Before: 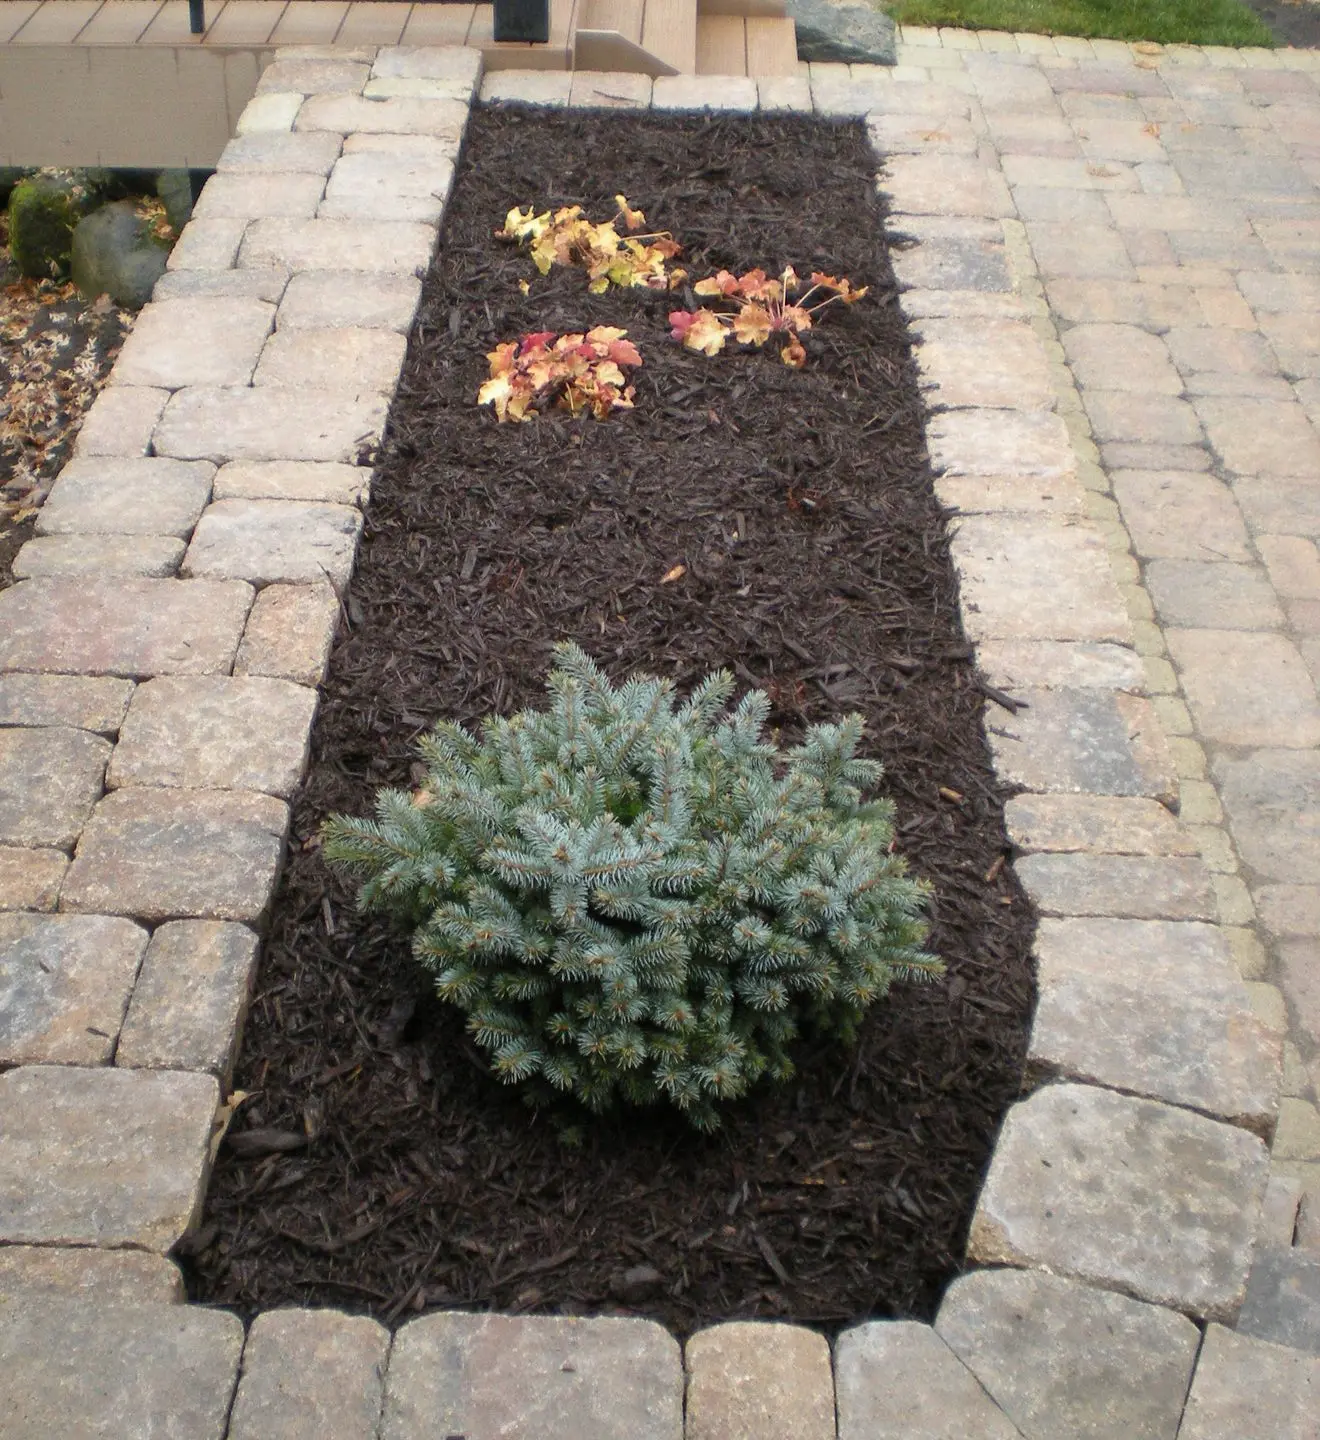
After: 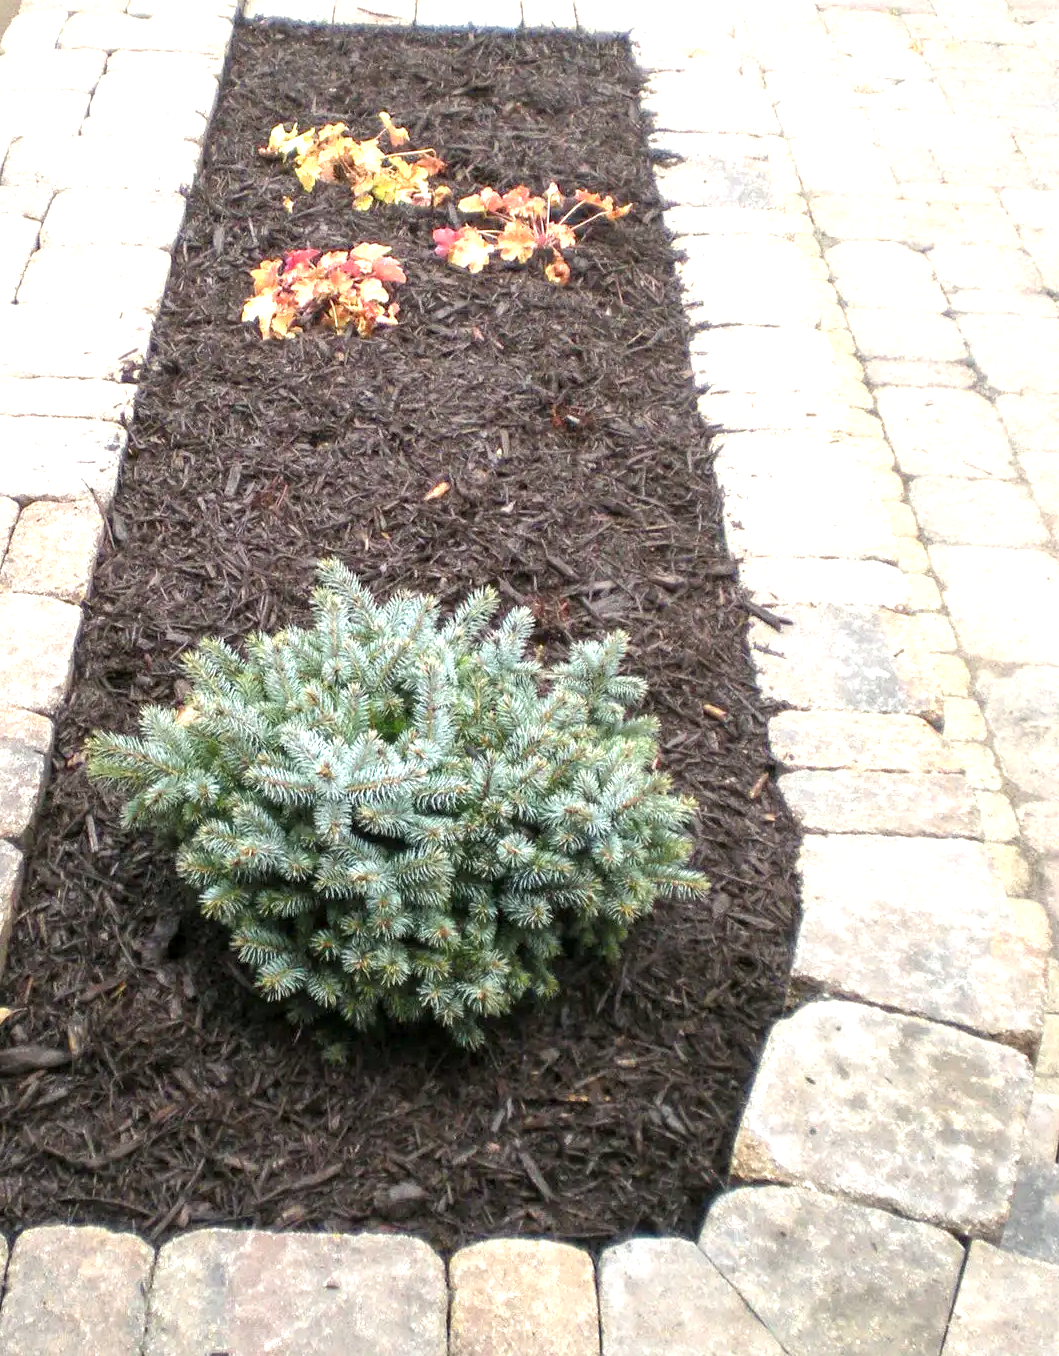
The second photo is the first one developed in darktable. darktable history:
exposure: black level correction 0.001, exposure 1.116 EV, compensate highlight preservation false
tone equalizer: on, module defaults
crop and rotate: left 17.959%, top 5.771%, right 1.742%
local contrast: on, module defaults
